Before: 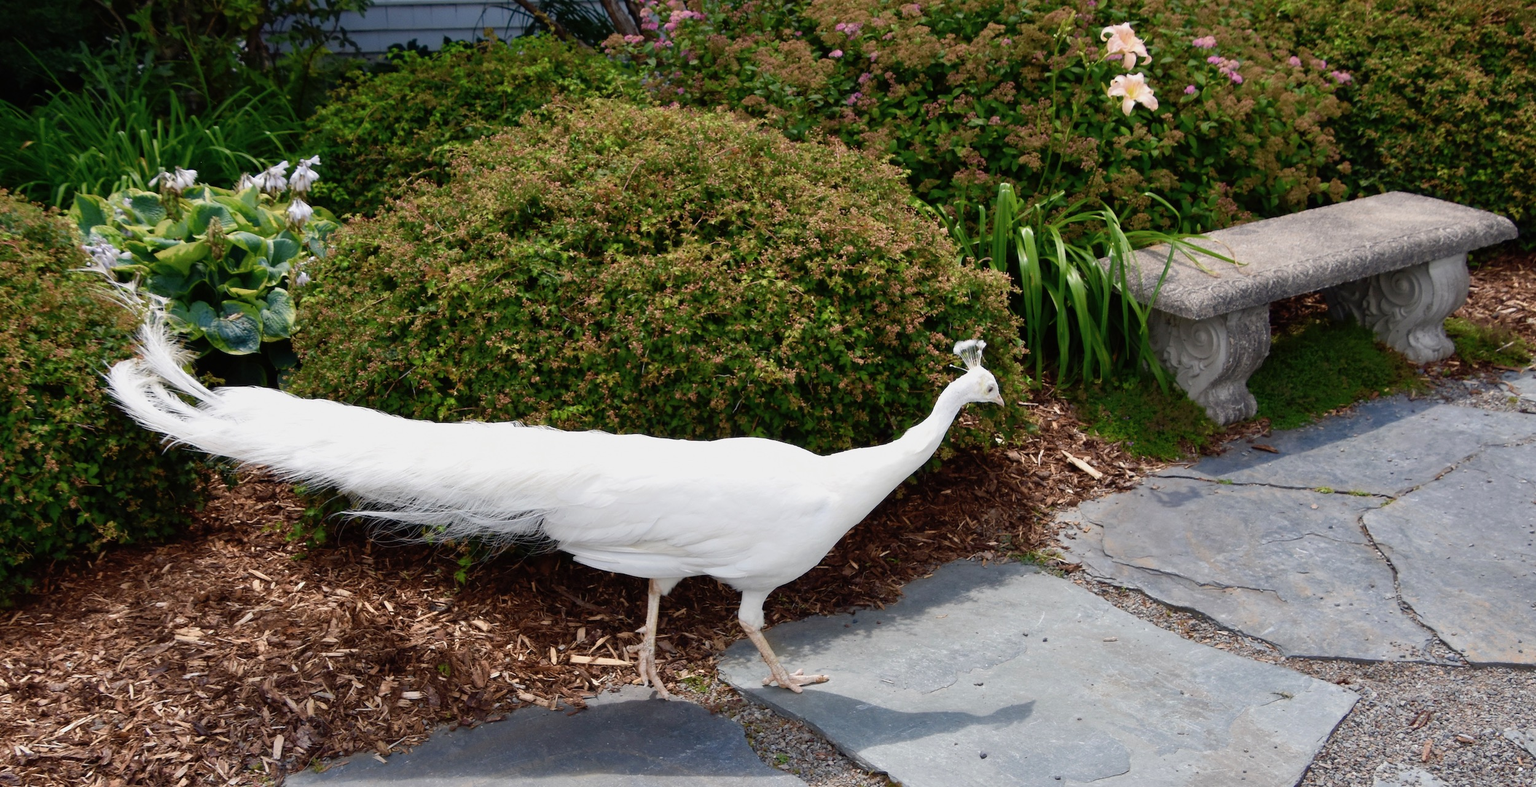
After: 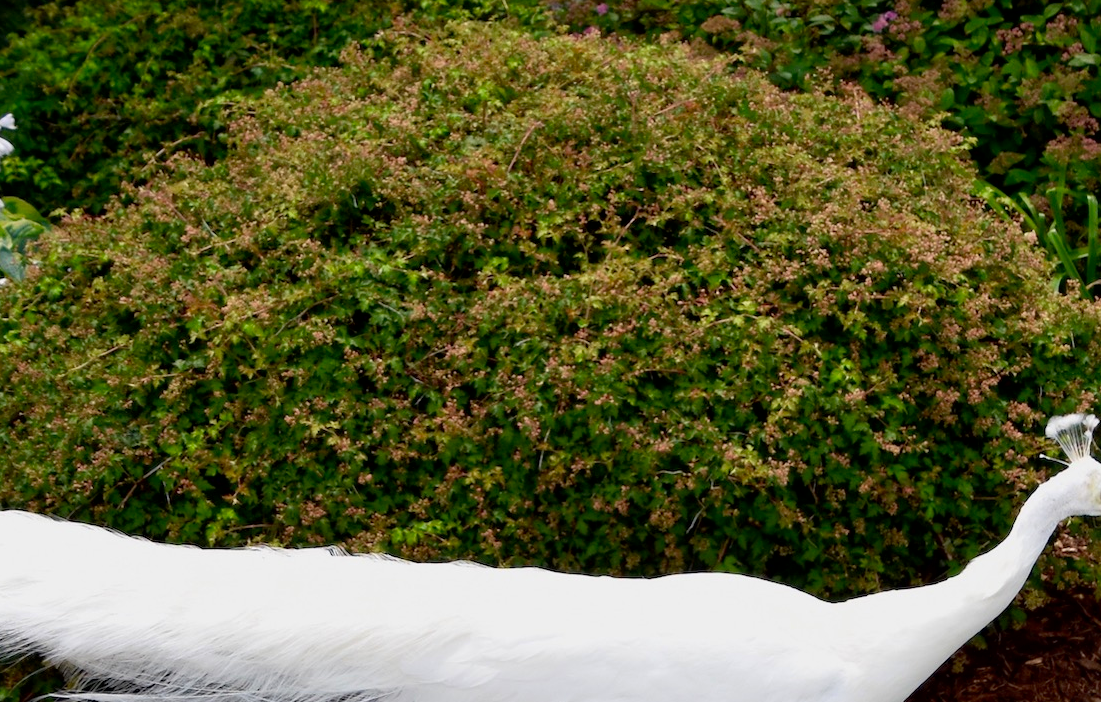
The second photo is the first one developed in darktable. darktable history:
contrast brightness saturation: saturation 0.13
crop: left 20.248%, top 10.86%, right 35.675%, bottom 34.321%
